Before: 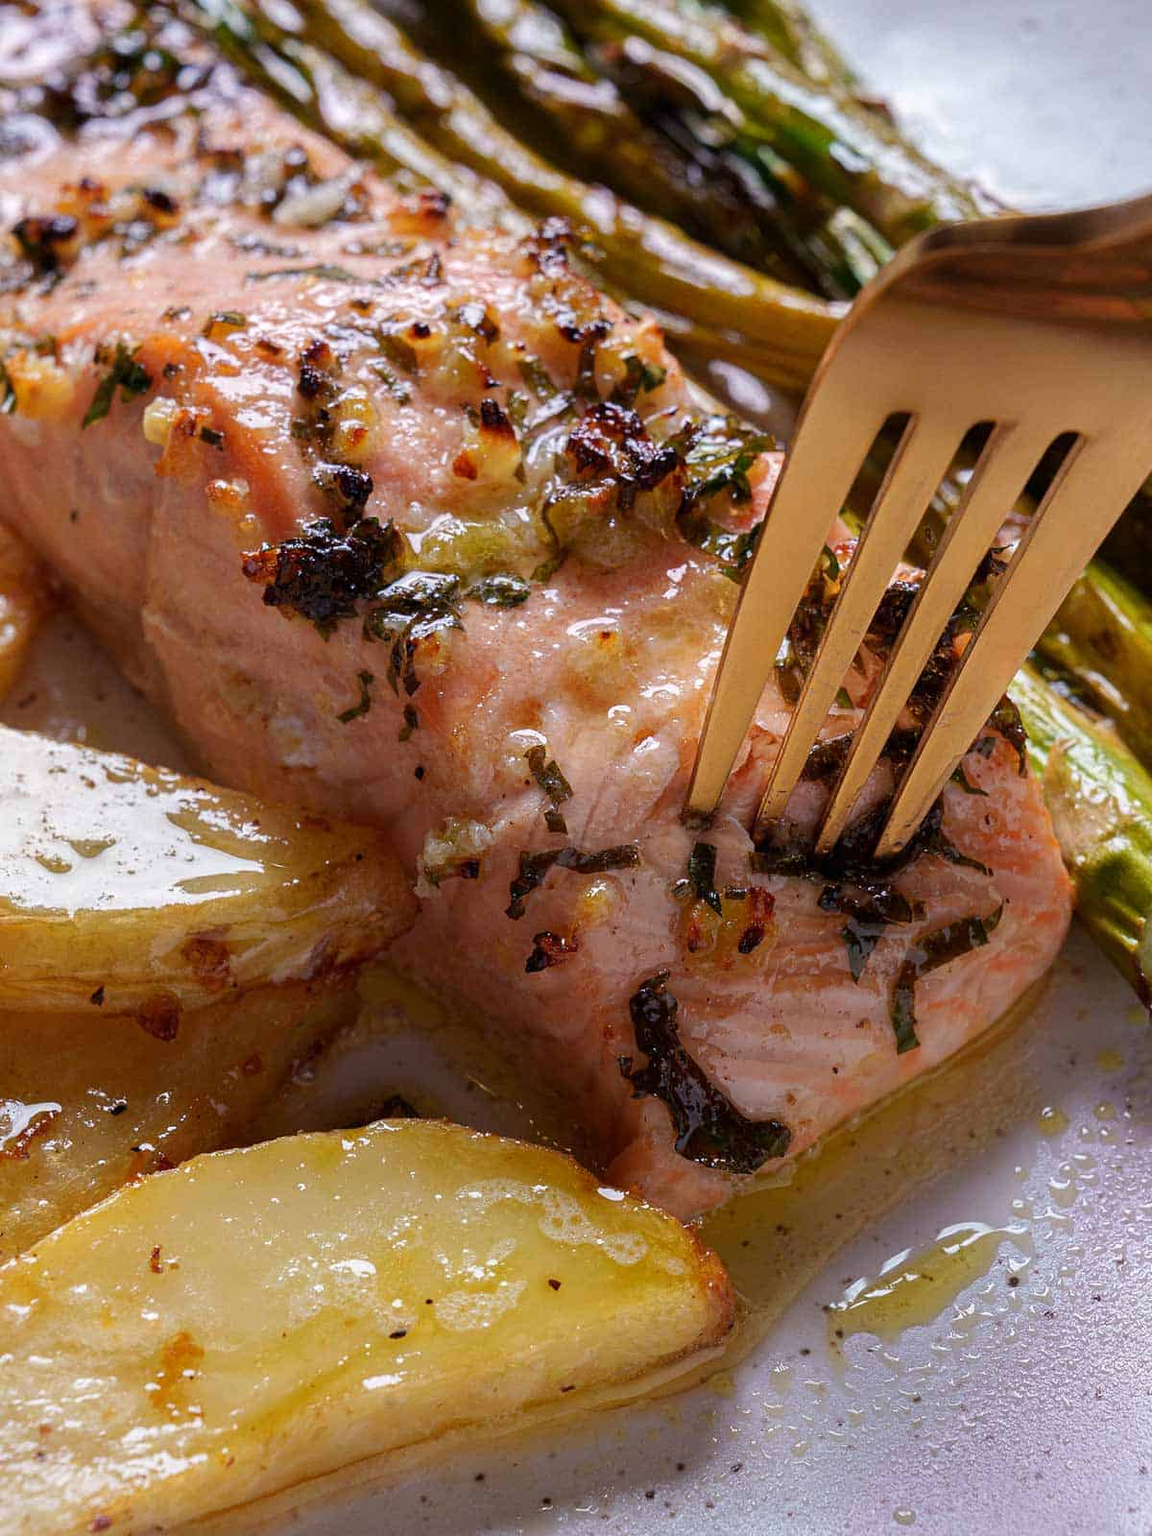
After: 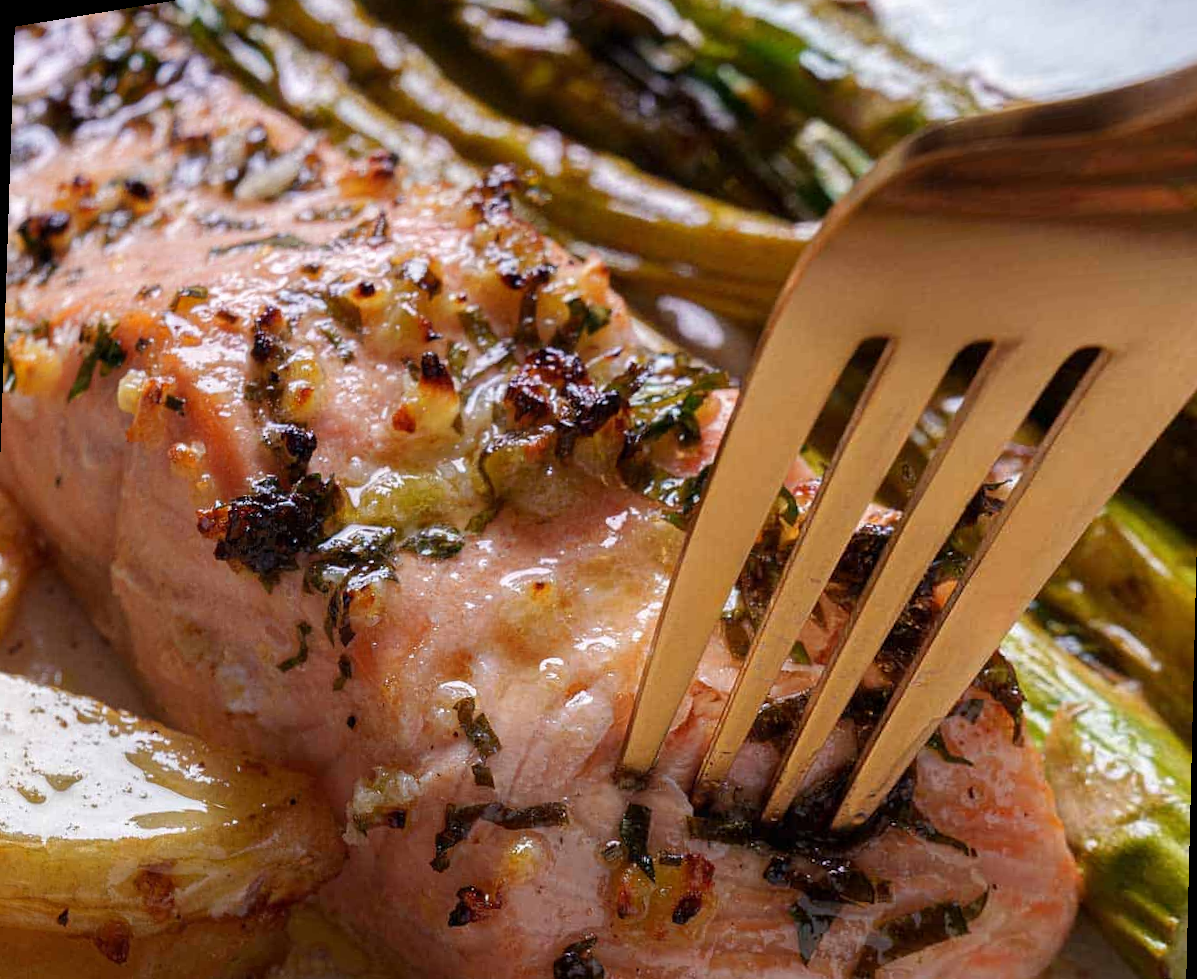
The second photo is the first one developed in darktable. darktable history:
rotate and perspective: rotation 1.69°, lens shift (vertical) -0.023, lens shift (horizontal) -0.291, crop left 0.025, crop right 0.988, crop top 0.092, crop bottom 0.842
crop: bottom 28.576%
